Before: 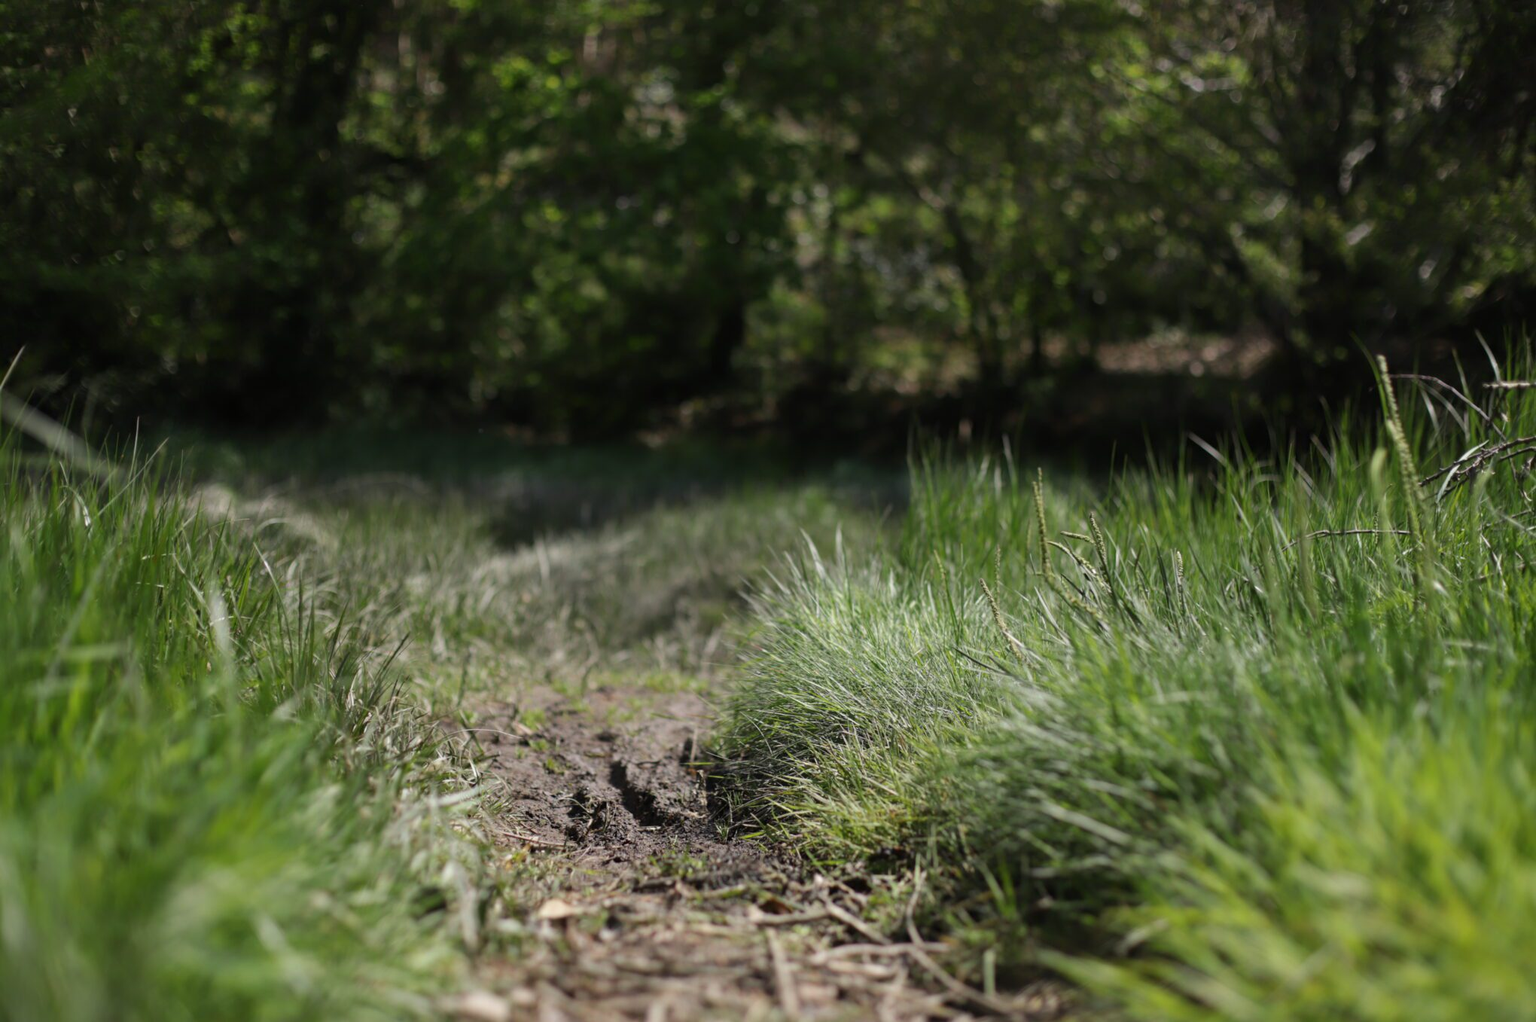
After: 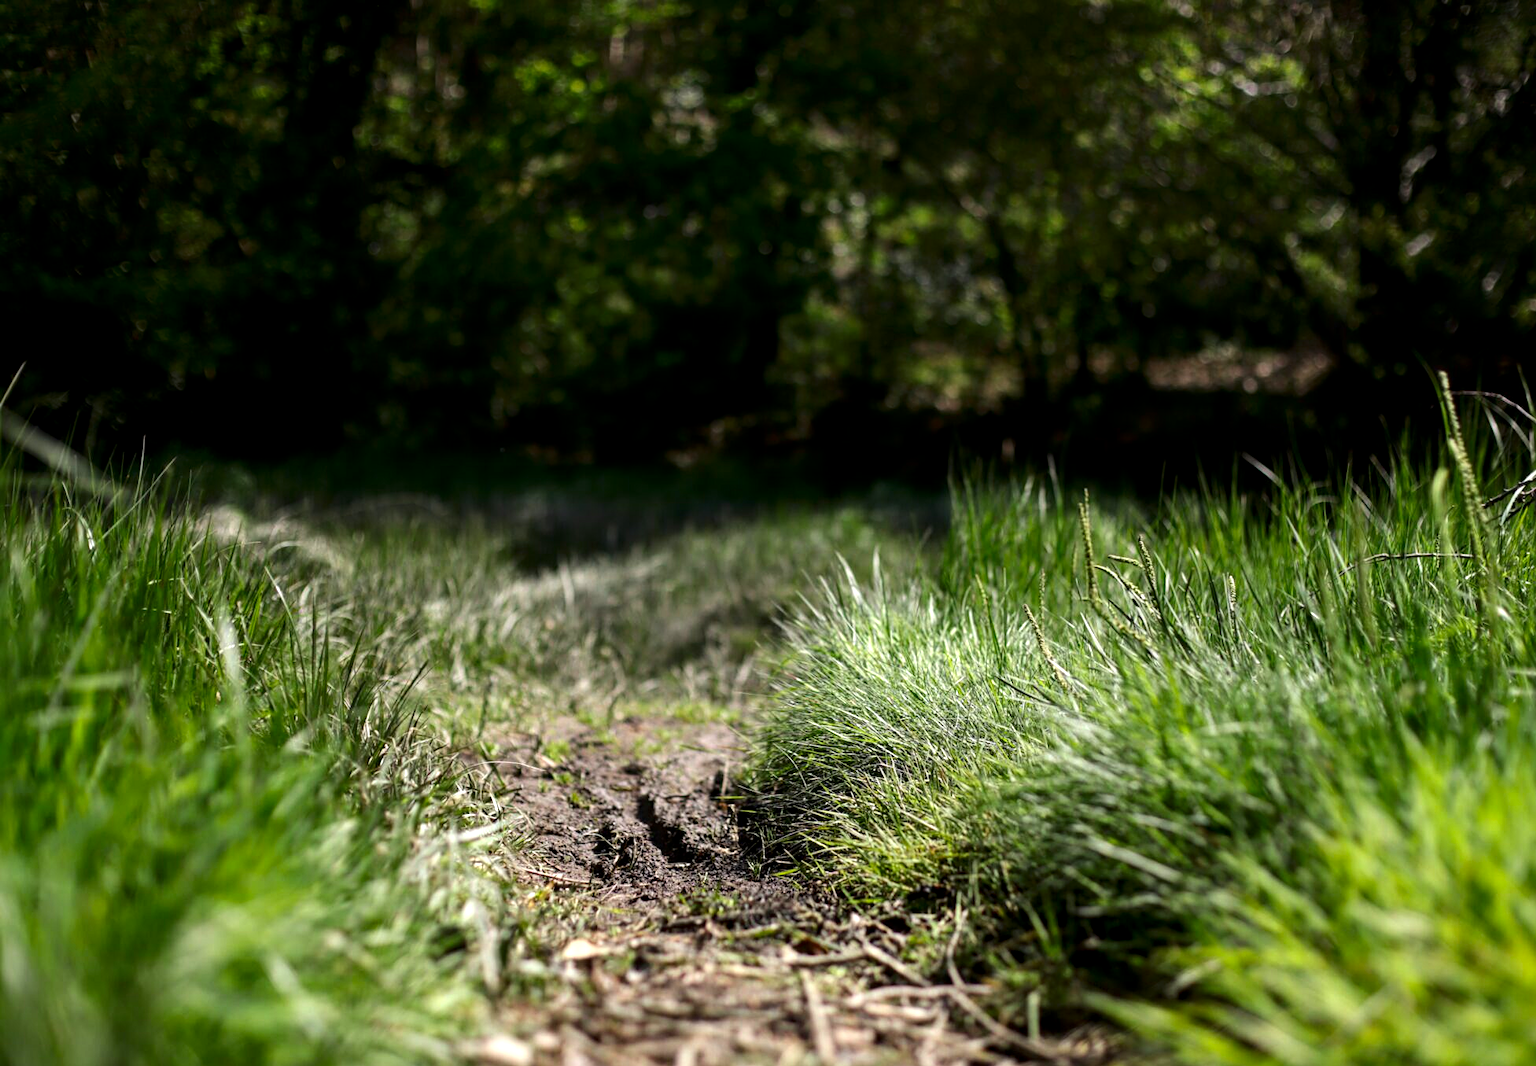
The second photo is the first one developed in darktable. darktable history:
local contrast: on, module defaults
crop: right 4.234%, bottom 0.029%
contrast brightness saturation: contrast 0.115, brightness -0.121, saturation 0.2
tone equalizer: -8 EV -0.724 EV, -7 EV -0.691 EV, -6 EV -0.625 EV, -5 EV -0.366 EV, -3 EV 0.376 EV, -2 EV 0.6 EV, -1 EV 0.693 EV, +0 EV 0.745 EV
sharpen: amount 0.216
